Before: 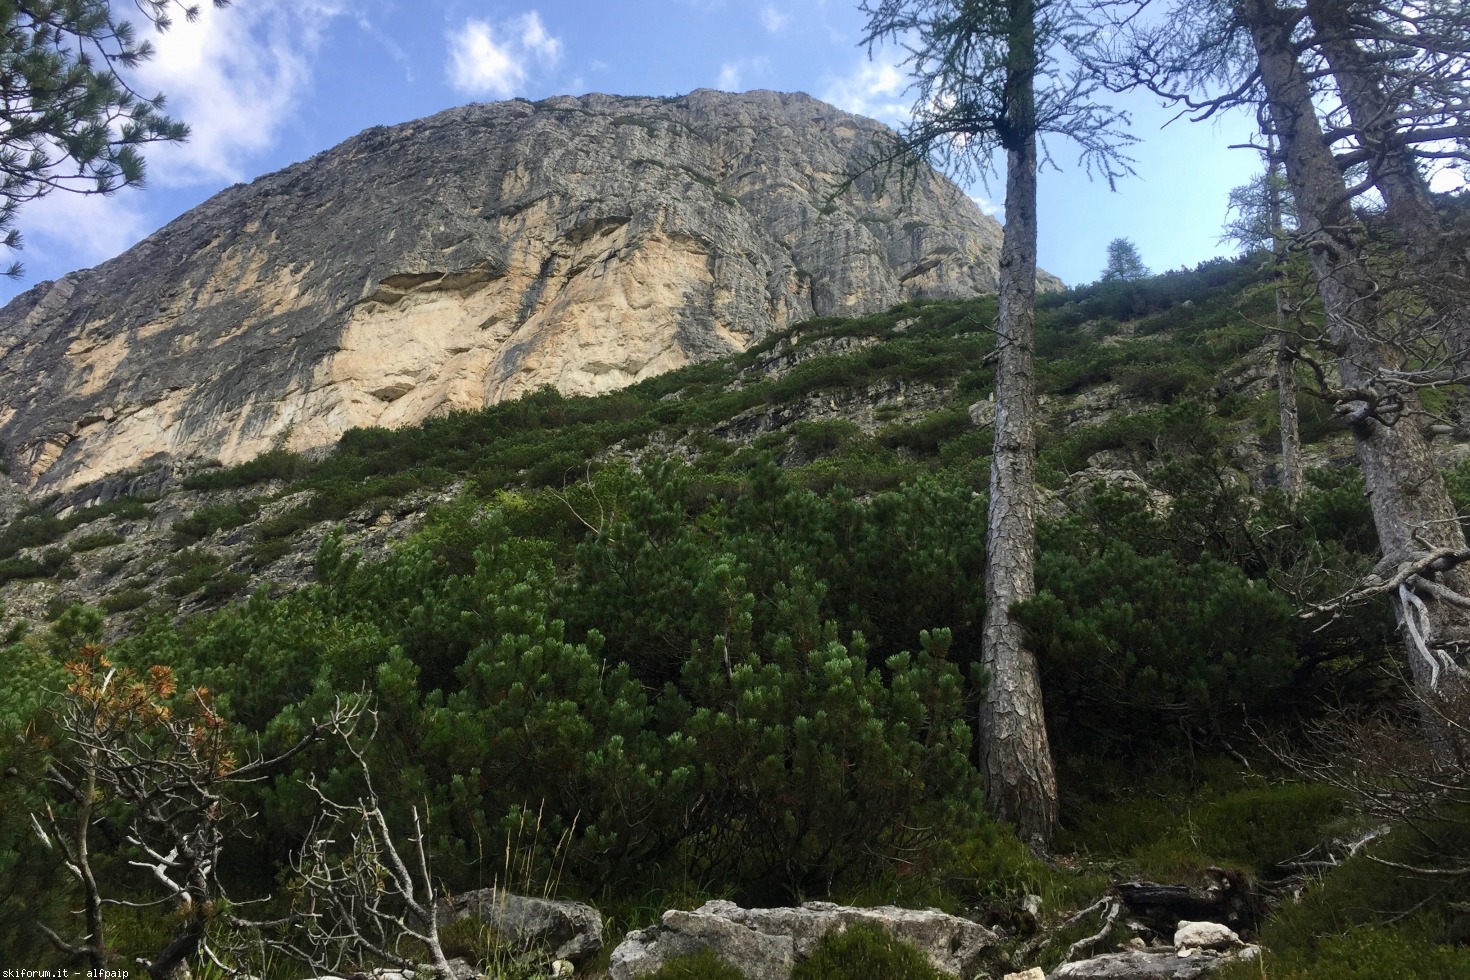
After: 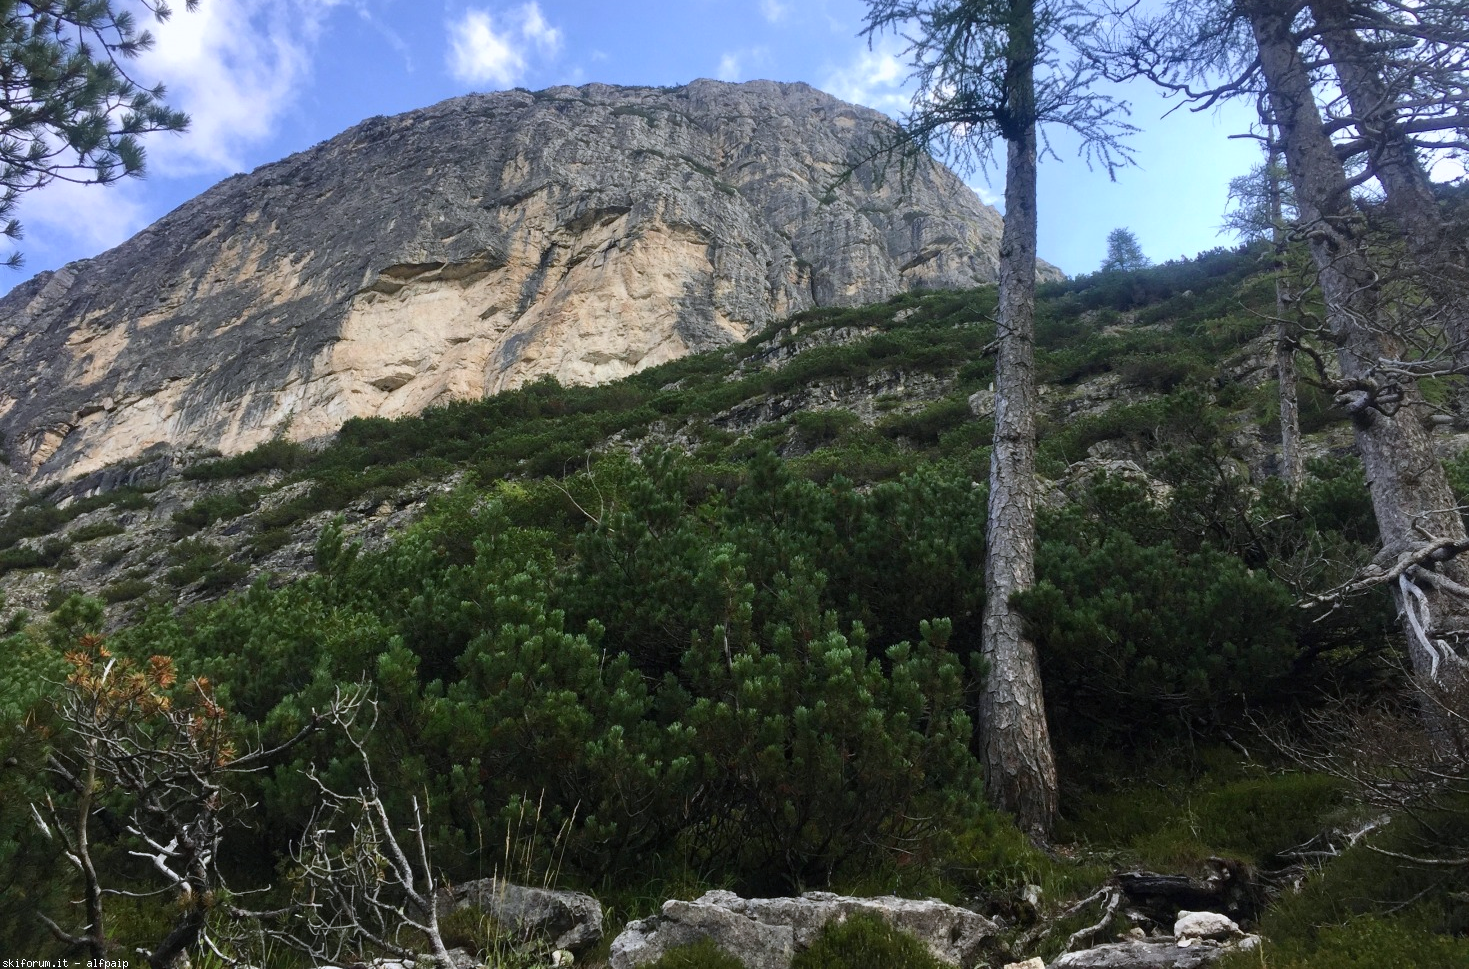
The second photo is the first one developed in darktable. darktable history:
crop: top 1.049%, right 0.001%
color calibration: illuminant as shot in camera, x 0.358, y 0.373, temperature 4628.91 K
